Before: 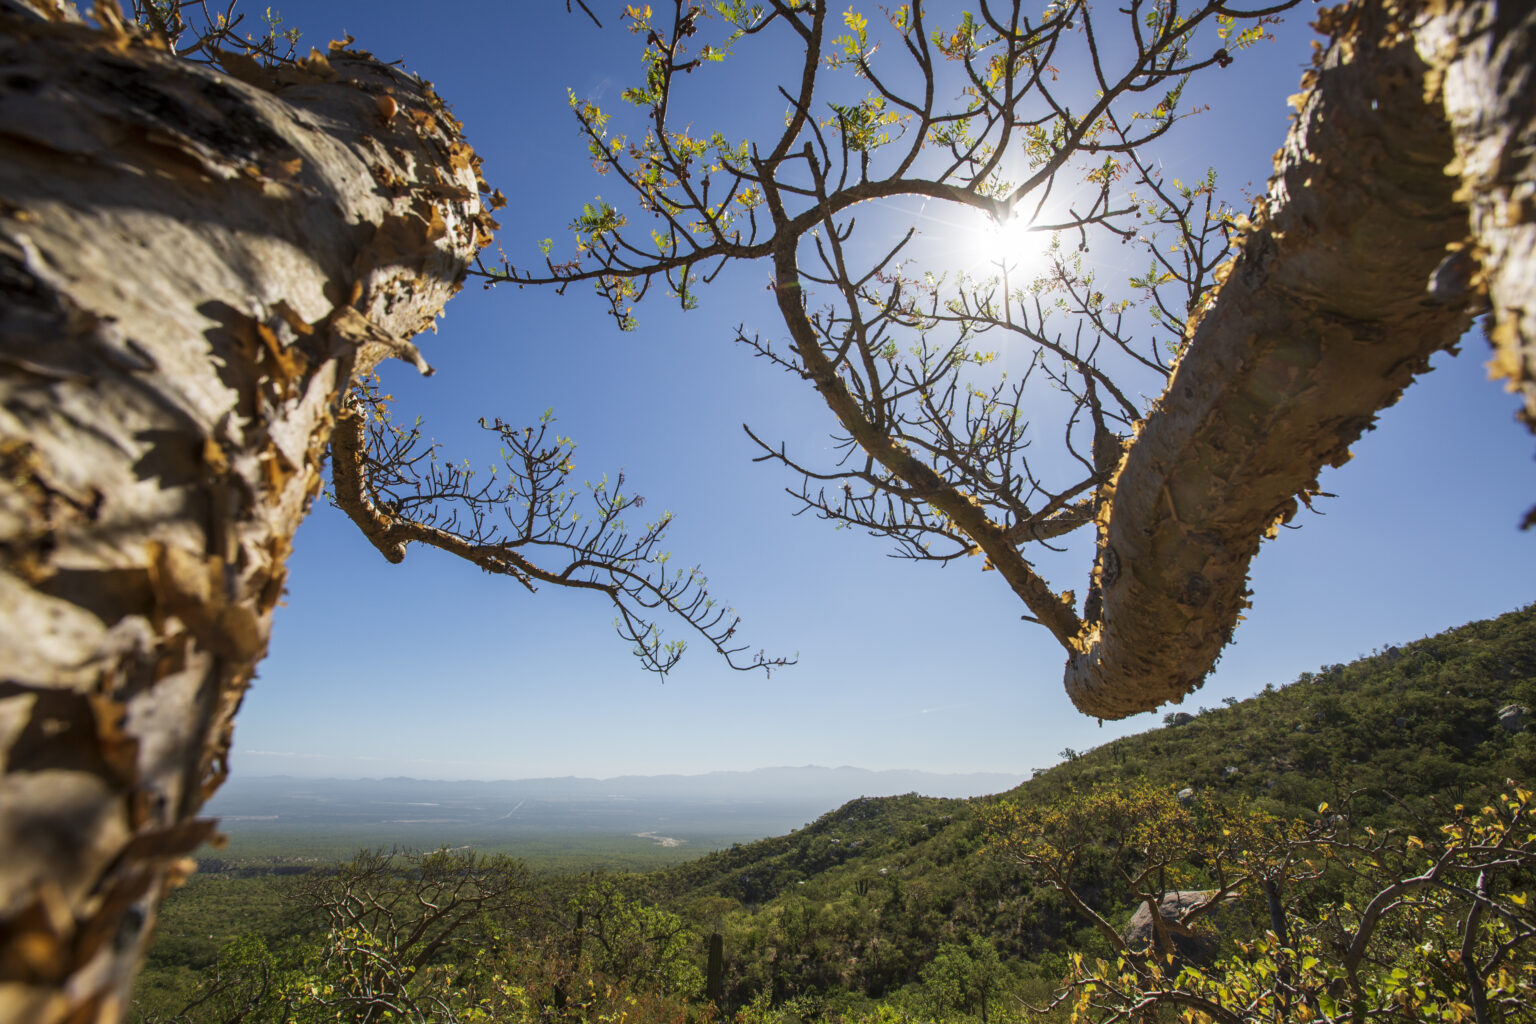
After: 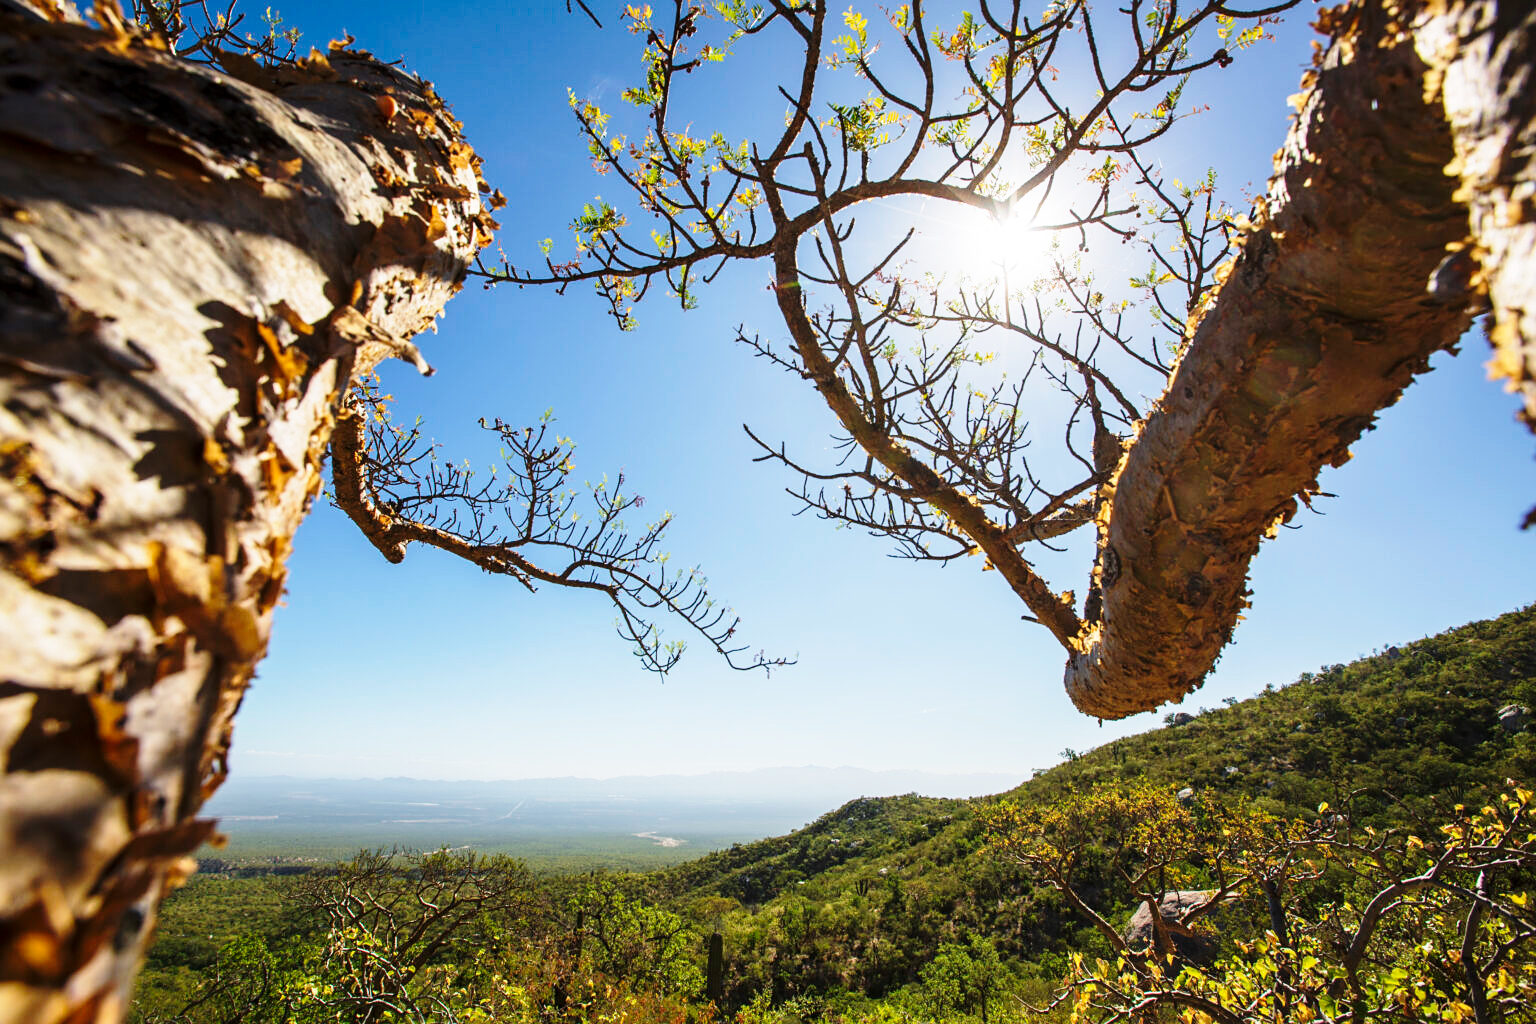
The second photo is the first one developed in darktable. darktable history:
sharpen: amount 0.2
base curve: curves: ch0 [(0, 0) (0.028, 0.03) (0.121, 0.232) (0.46, 0.748) (0.859, 0.968) (1, 1)], preserve colors none
